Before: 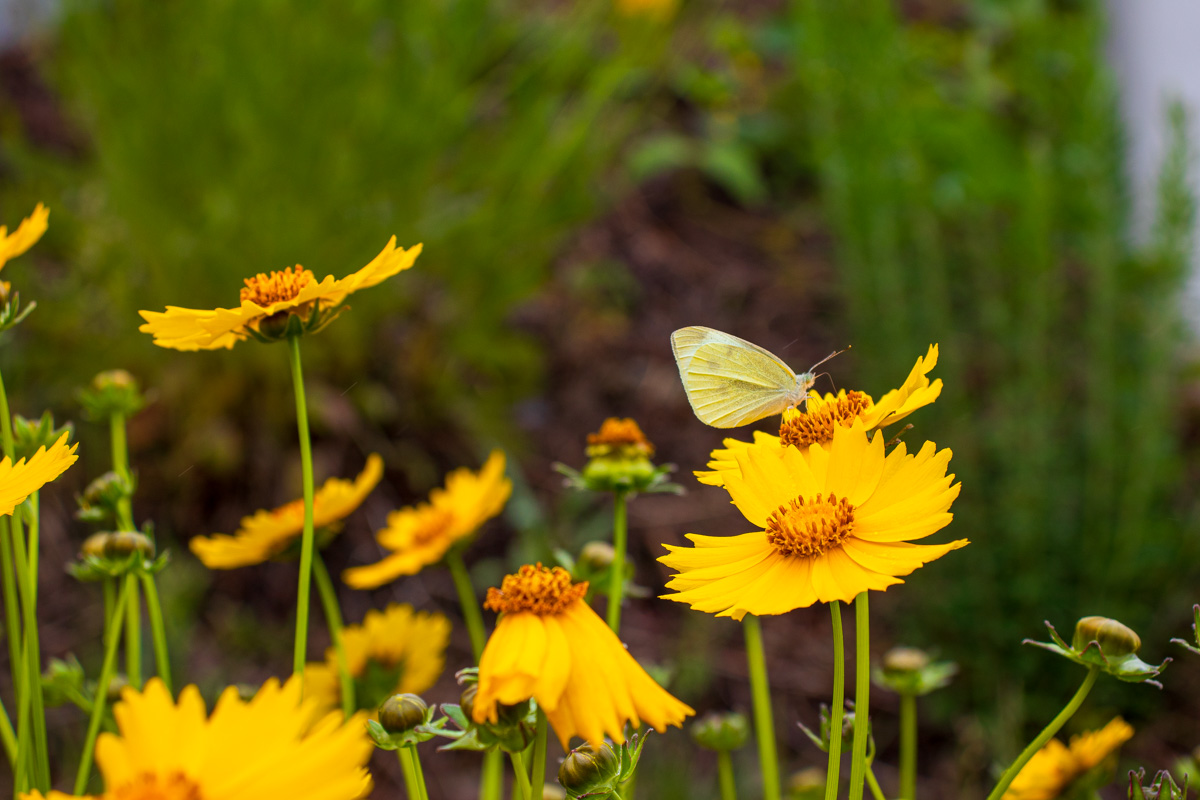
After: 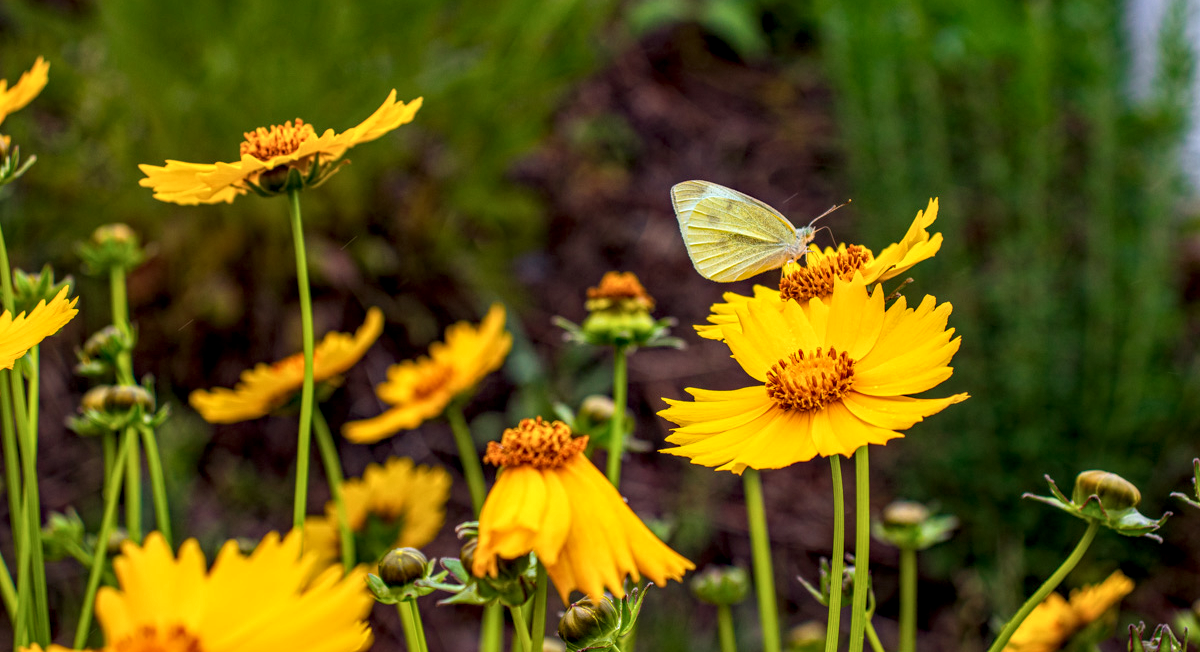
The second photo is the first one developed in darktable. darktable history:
local contrast: detail 144%
crop and rotate: top 18.433%
haze removal: strength 0.278, distance 0.245, compatibility mode true
